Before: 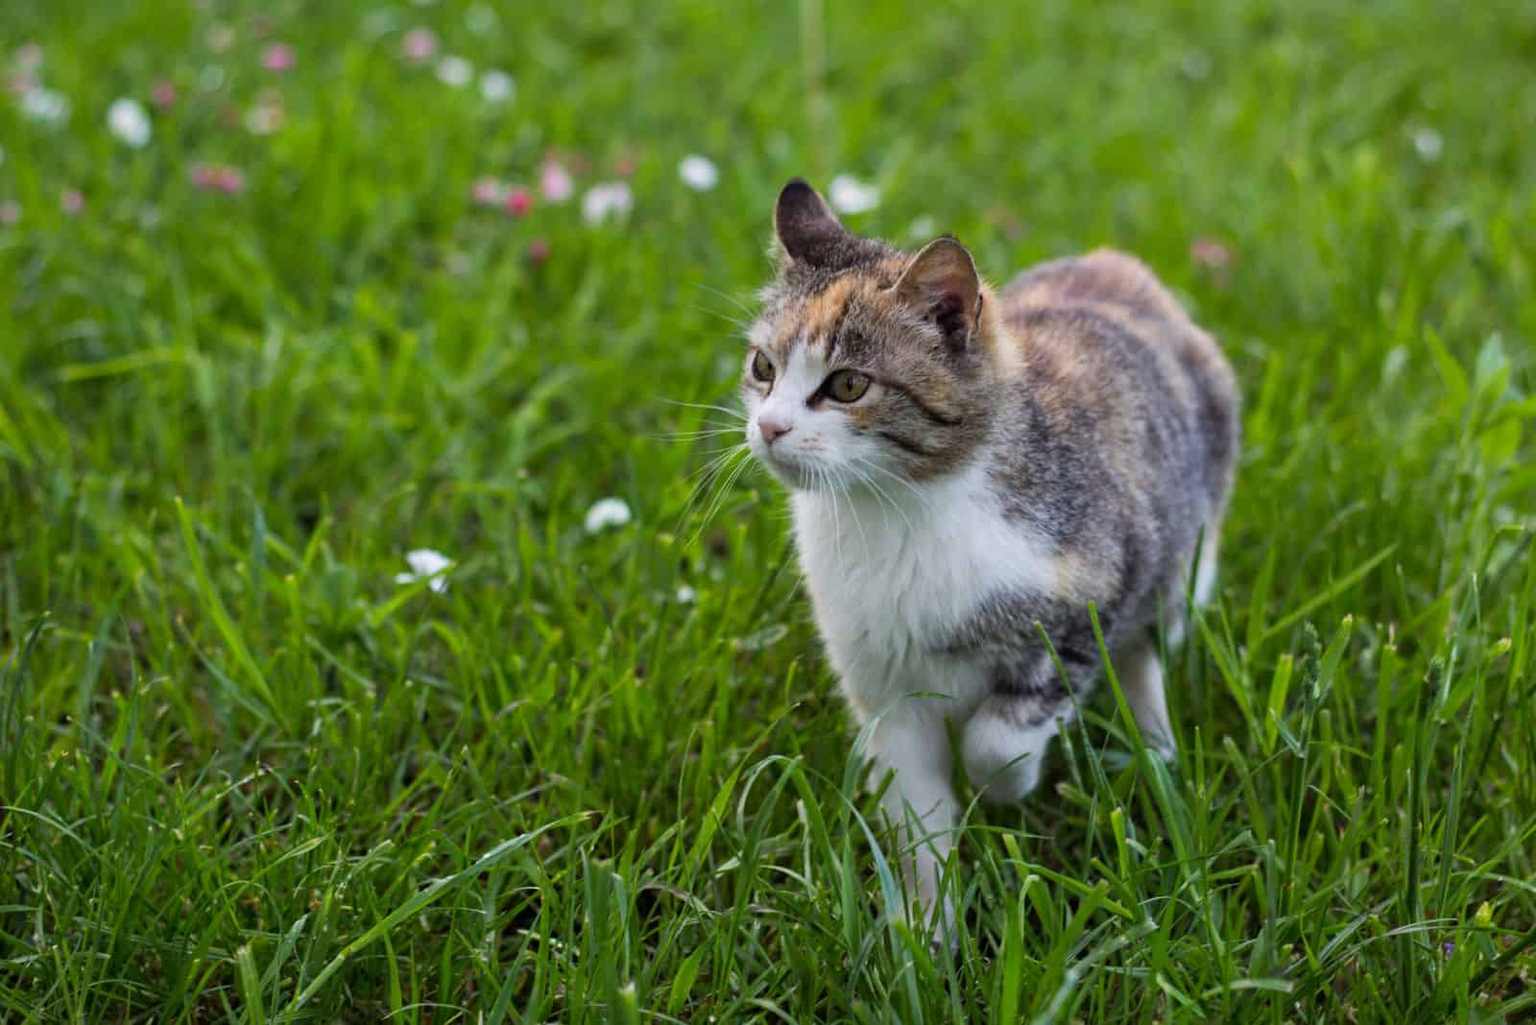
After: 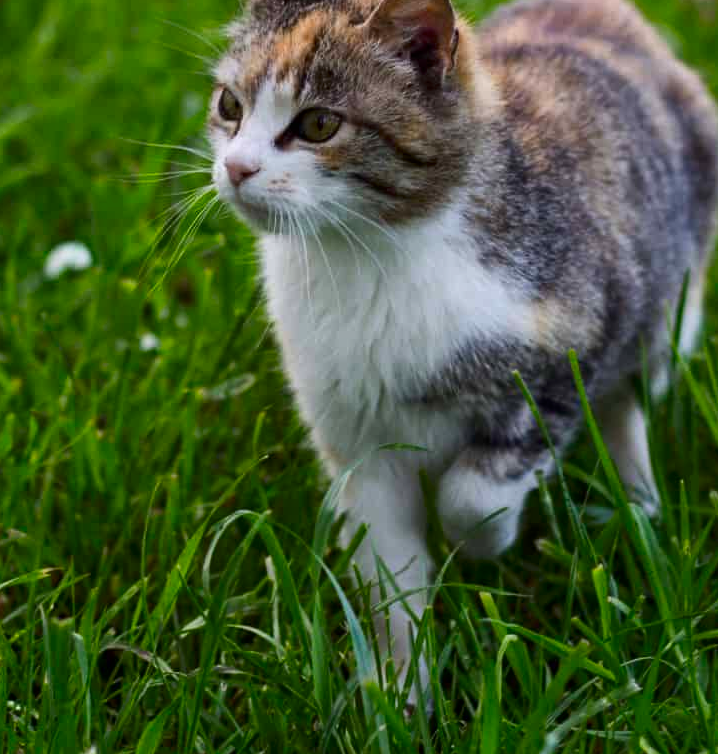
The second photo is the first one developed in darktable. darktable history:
contrast brightness saturation: contrast 0.116, brightness -0.12, saturation 0.202
tone equalizer: mask exposure compensation -0.495 EV
crop: left 35.333%, top 25.957%, right 19.739%, bottom 3.443%
